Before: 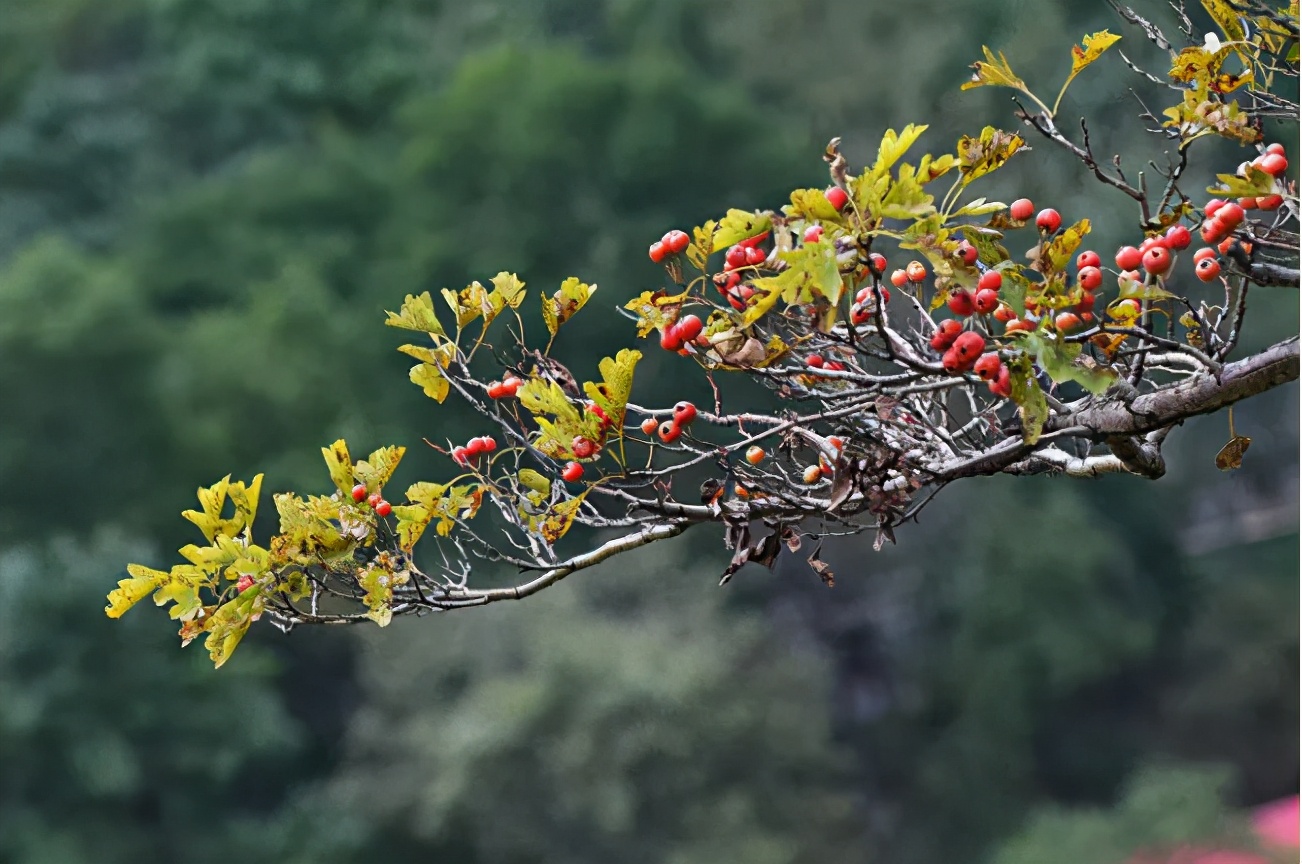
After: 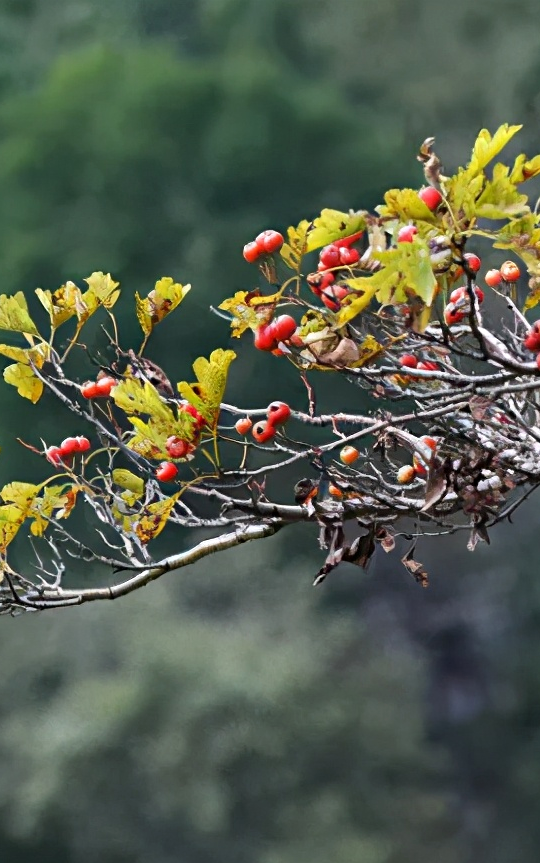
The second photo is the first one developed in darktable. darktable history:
exposure: black level correction 0.001, exposure 0.143 EV, compensate highlight preservation false
crop: left 31.226%, right 27.223%
